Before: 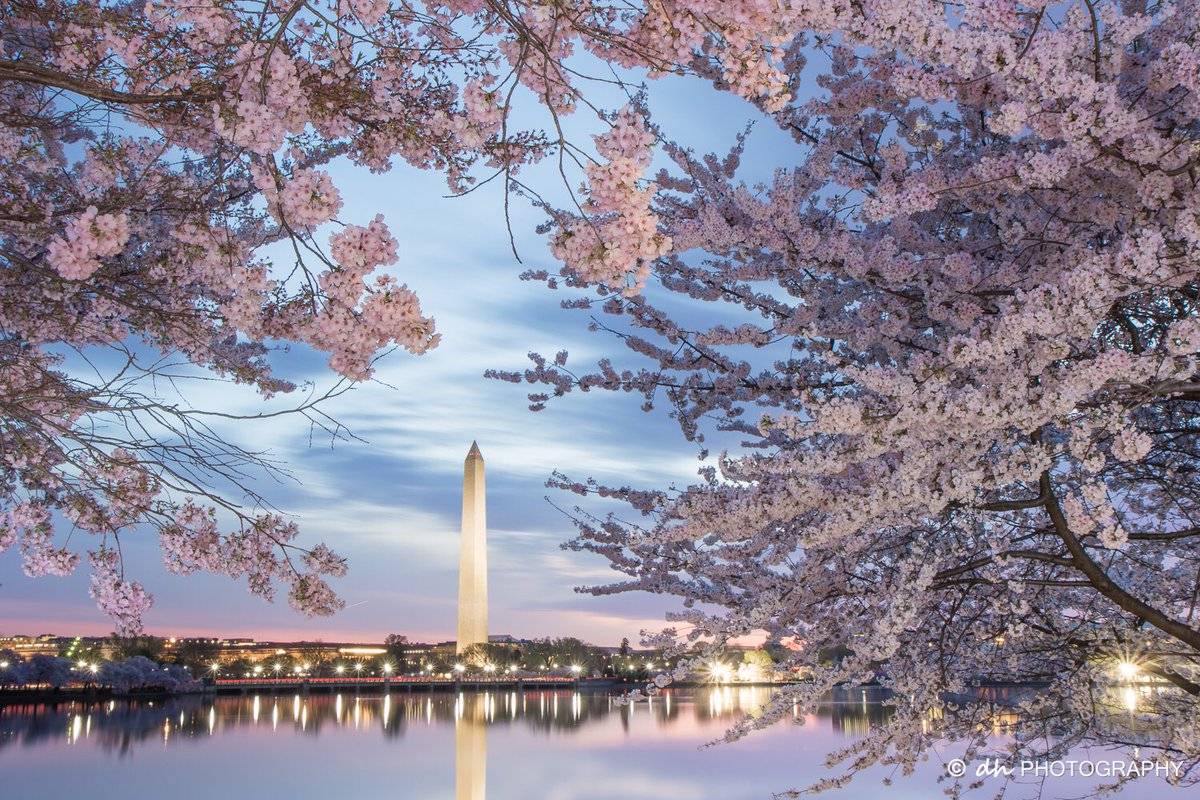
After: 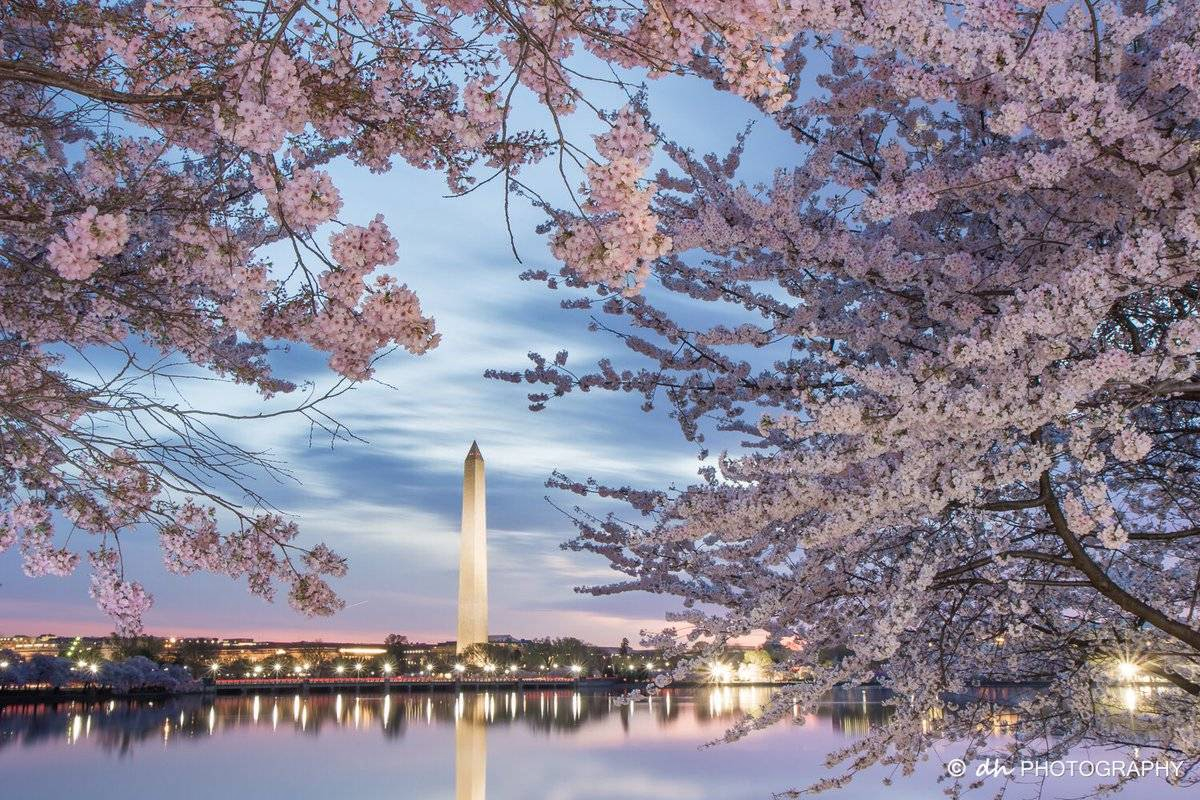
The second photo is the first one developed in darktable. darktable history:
shadows and highlights: shadows 6.57, soften with gaussian
